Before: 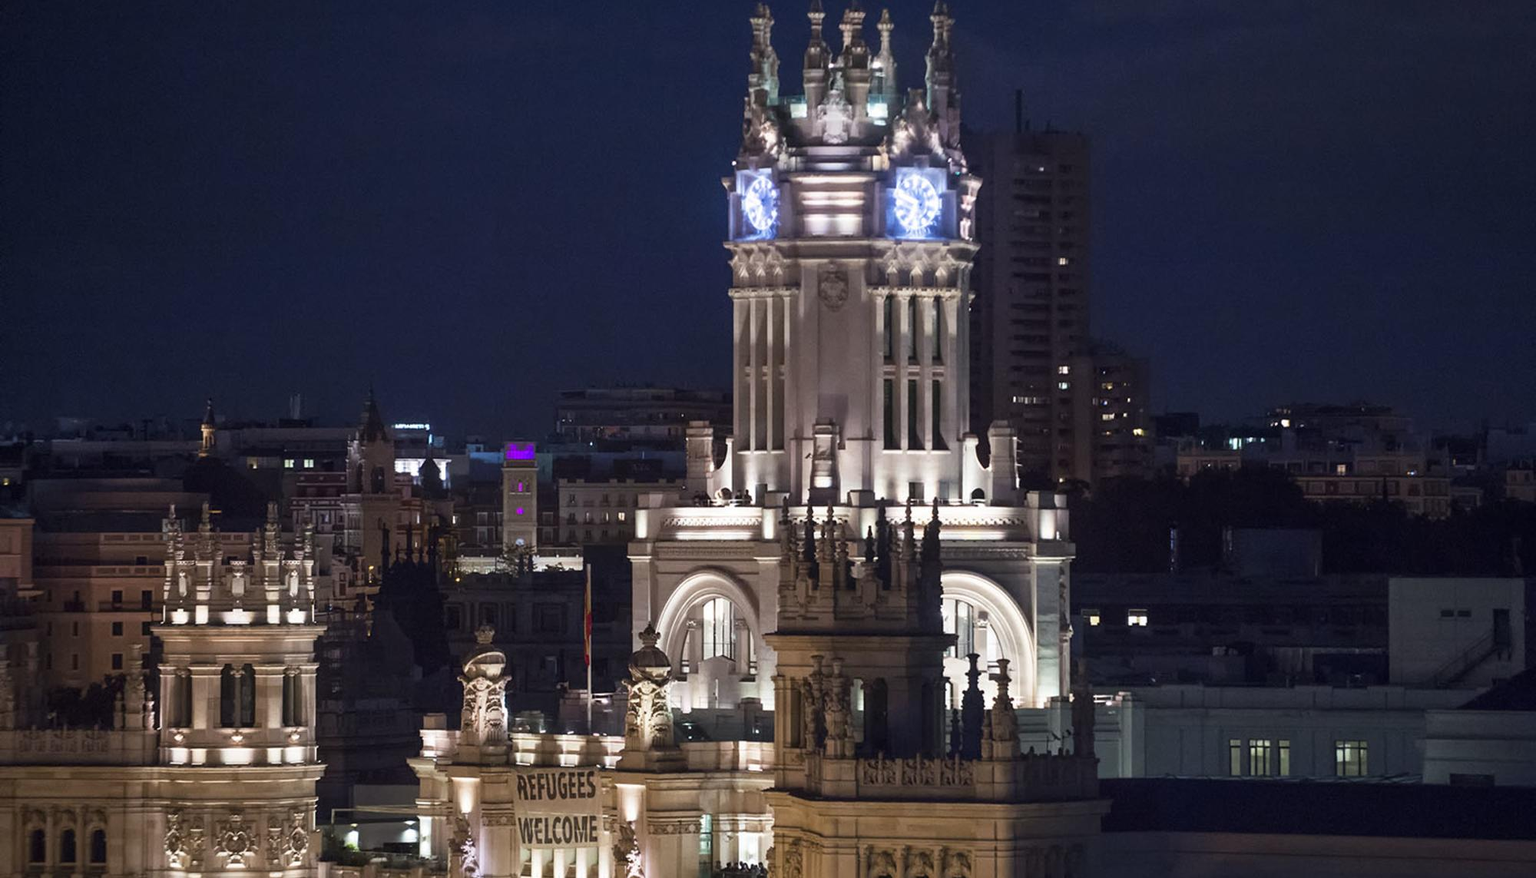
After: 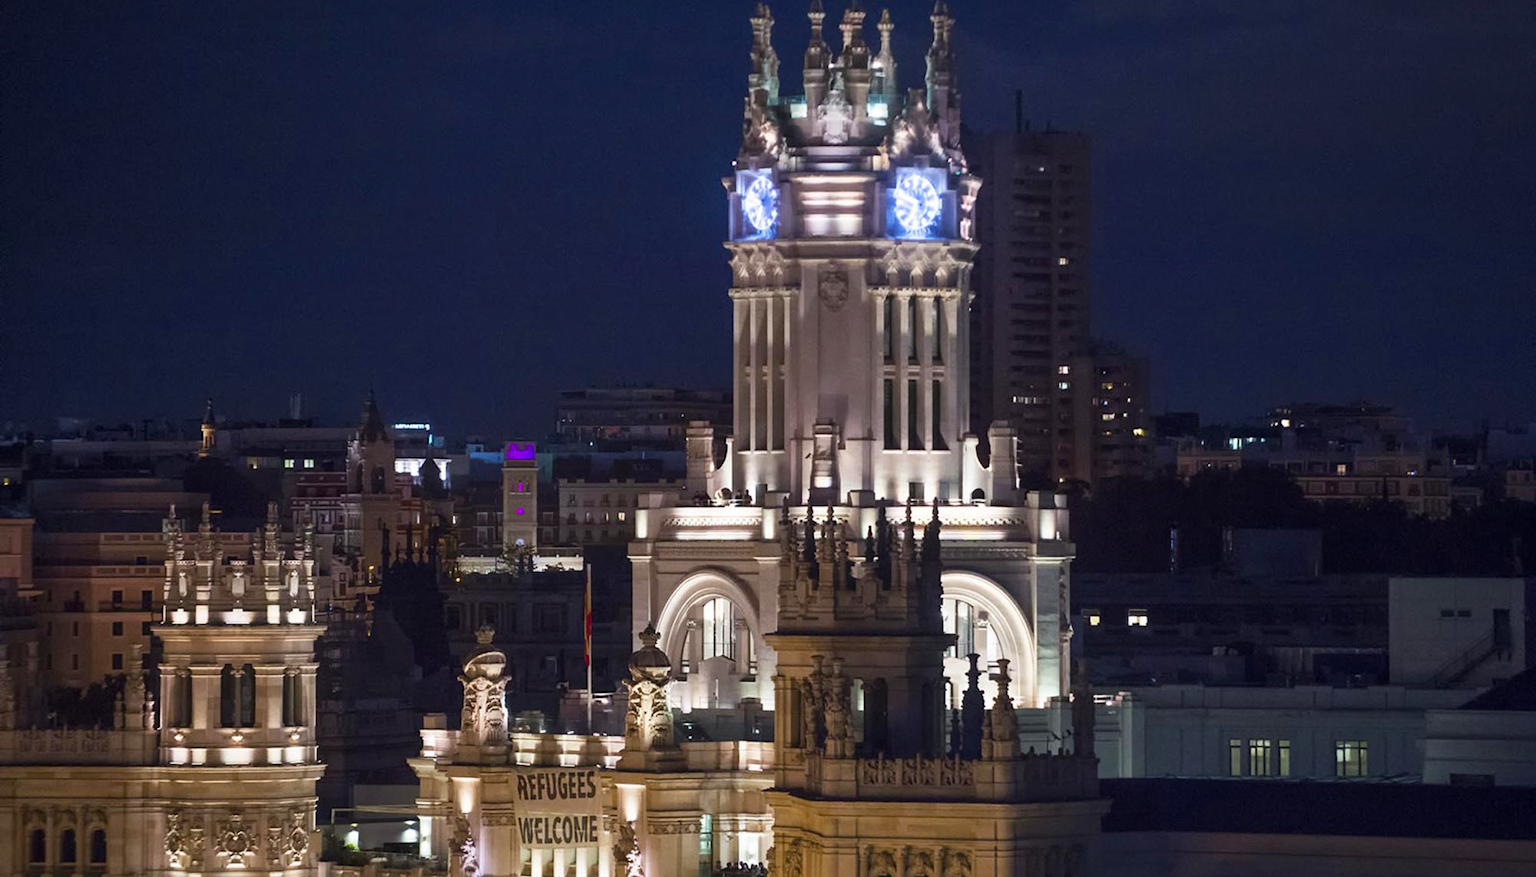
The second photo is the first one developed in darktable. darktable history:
color balance rgb: perceptual saturation grading › global saturation 30.252%
